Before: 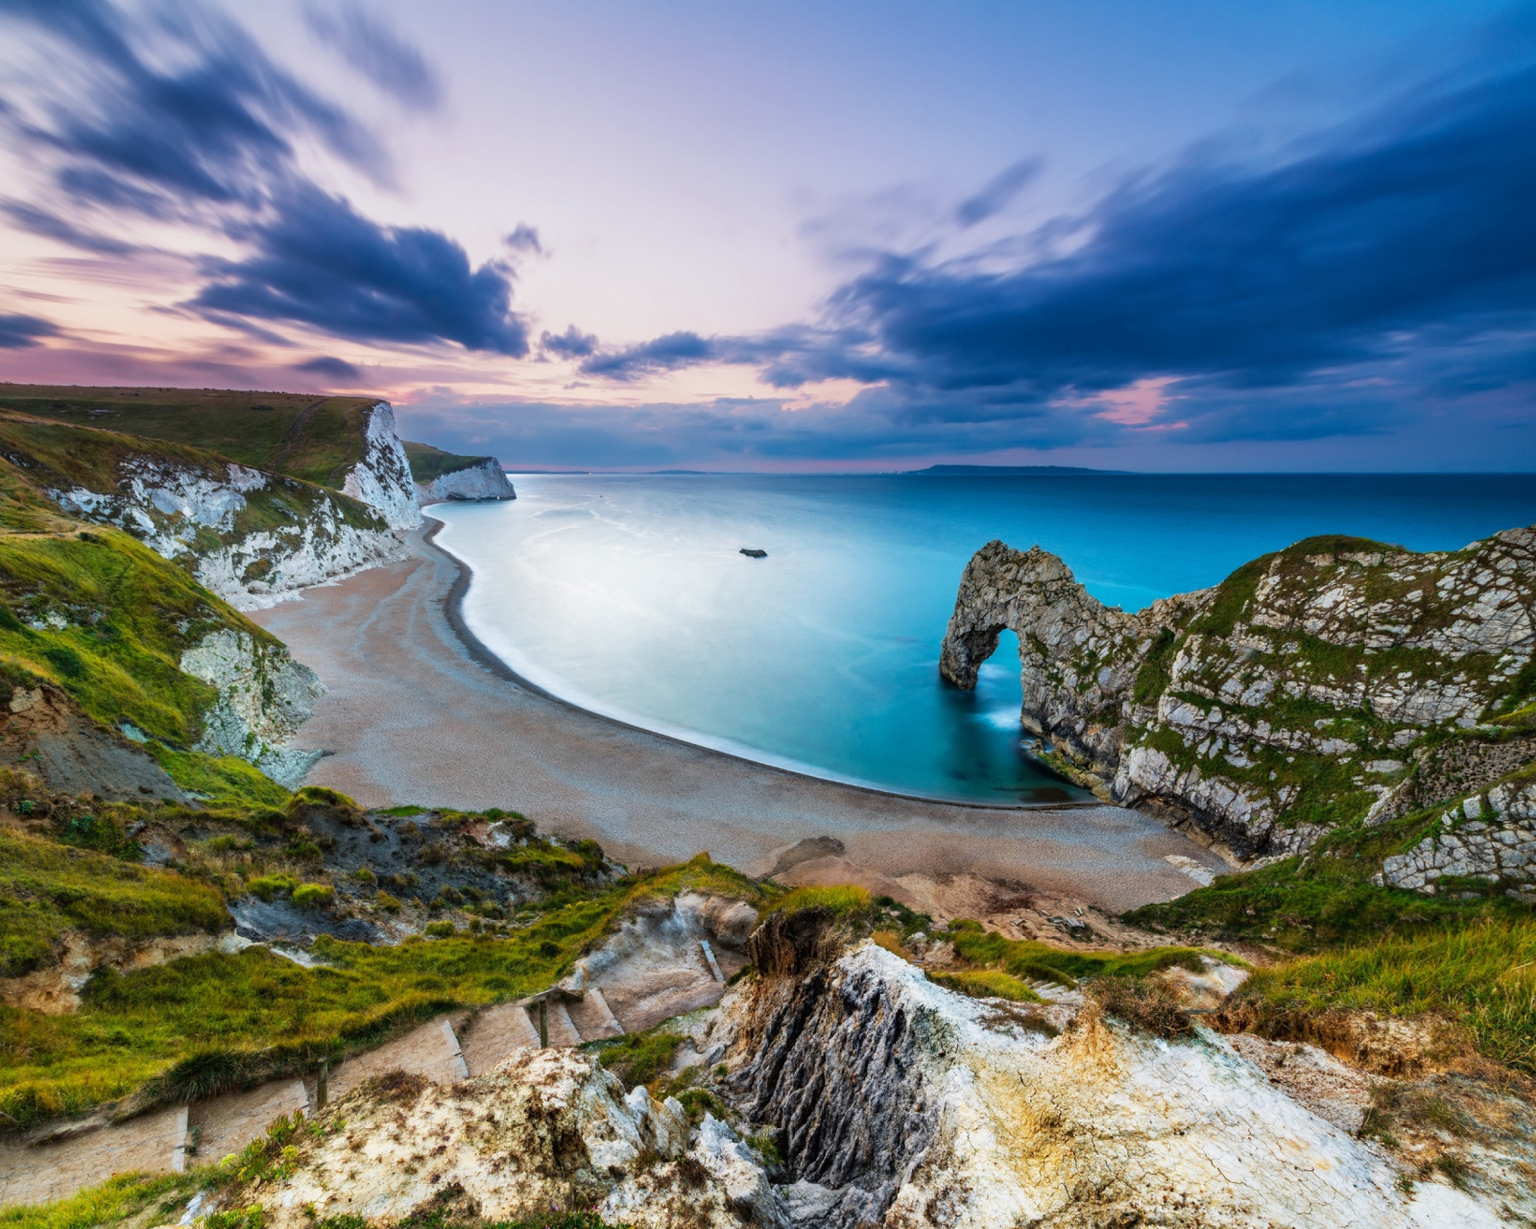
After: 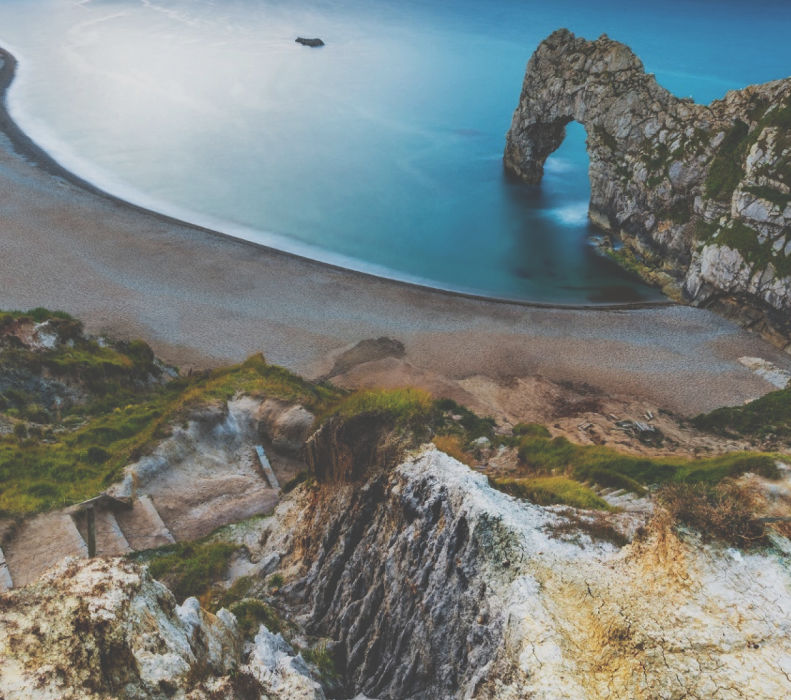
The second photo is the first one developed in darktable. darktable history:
exposure: black level correction -0.062, exposure -0.049 EV, compensate highlight preservation false
crop: left 29.712%, top 41.783%, right 20.817%, bottom 3.467%
tone equalizer: -8 EV 0.277 EV, -7 EV 0.418 EV, -6 EV 0.434 EV, -5 EV 0.256 EV, -3 EV -0.249 EV, -2 EV -0.444 EV, -1 EV -0.411 EV, +0 EV -0.281 EV
